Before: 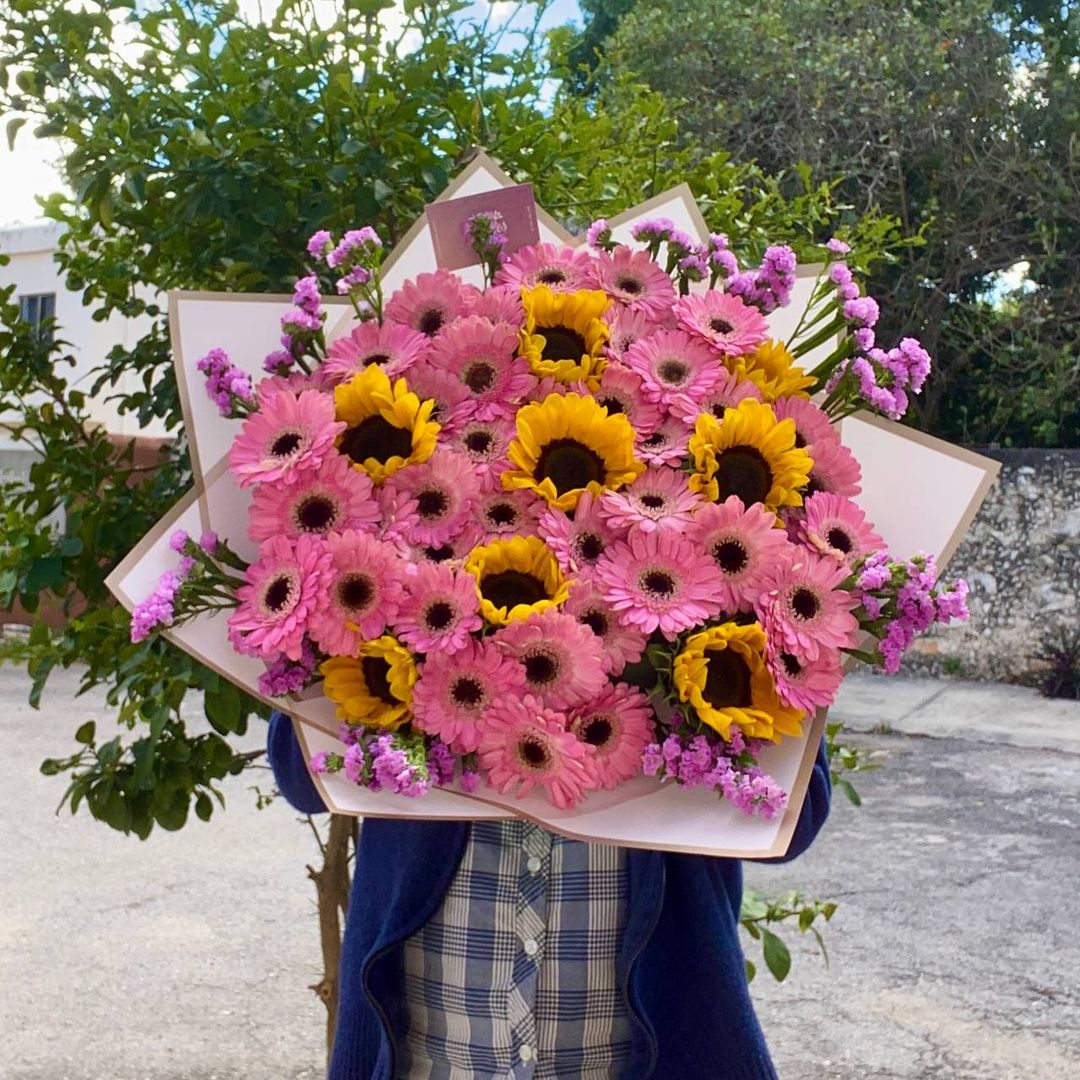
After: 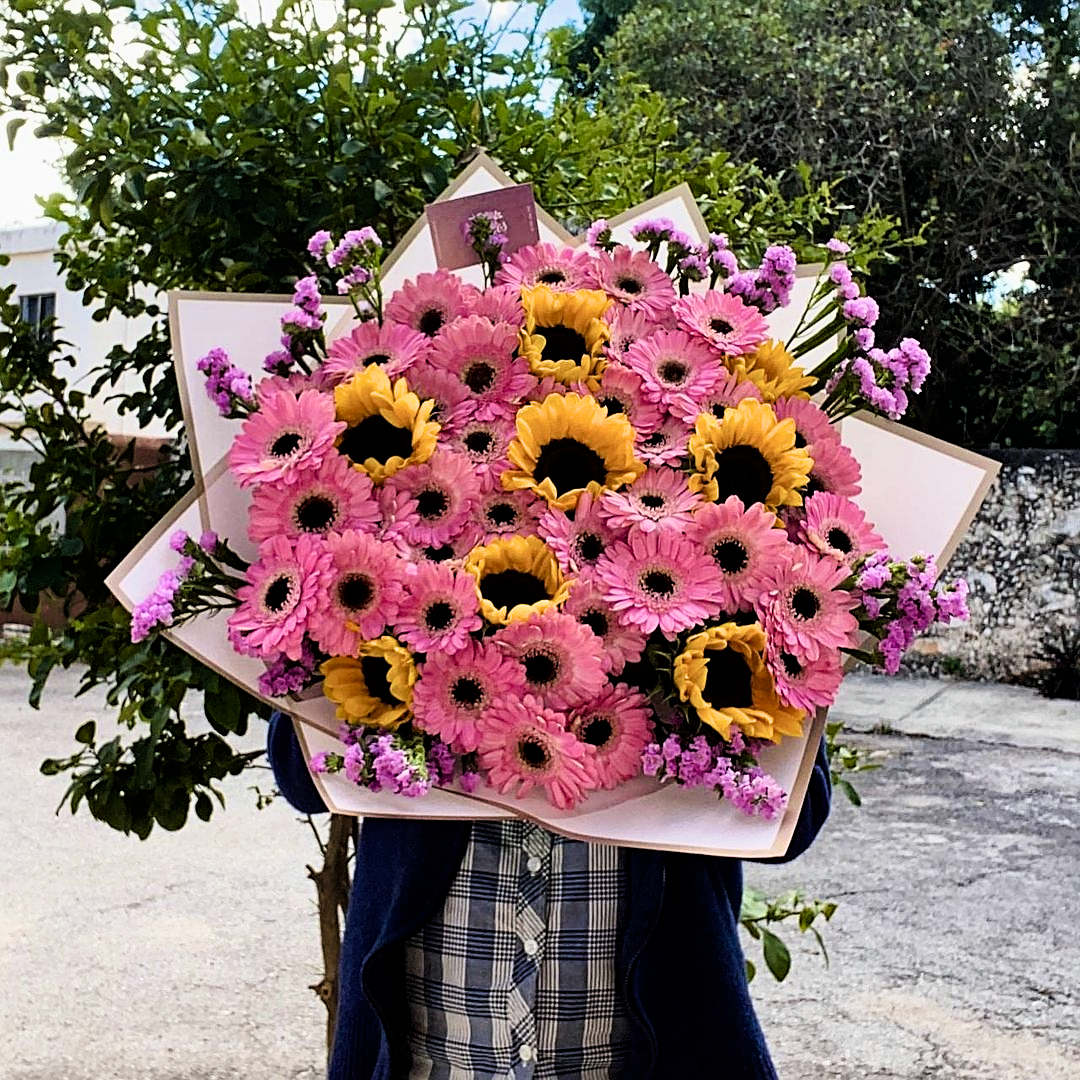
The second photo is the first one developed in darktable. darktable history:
filmic rgb: black relative exposure -5.44 EV, white relative exposure 2.87 EV, dynamic range scaling -38.1%, hardness 4, contrast 1.612, highlights saturation mix -1.11%
haze removal: strength 0.248, distance 0.257, compatibility mode true, adaptive false
sharpen: on, module defaults
